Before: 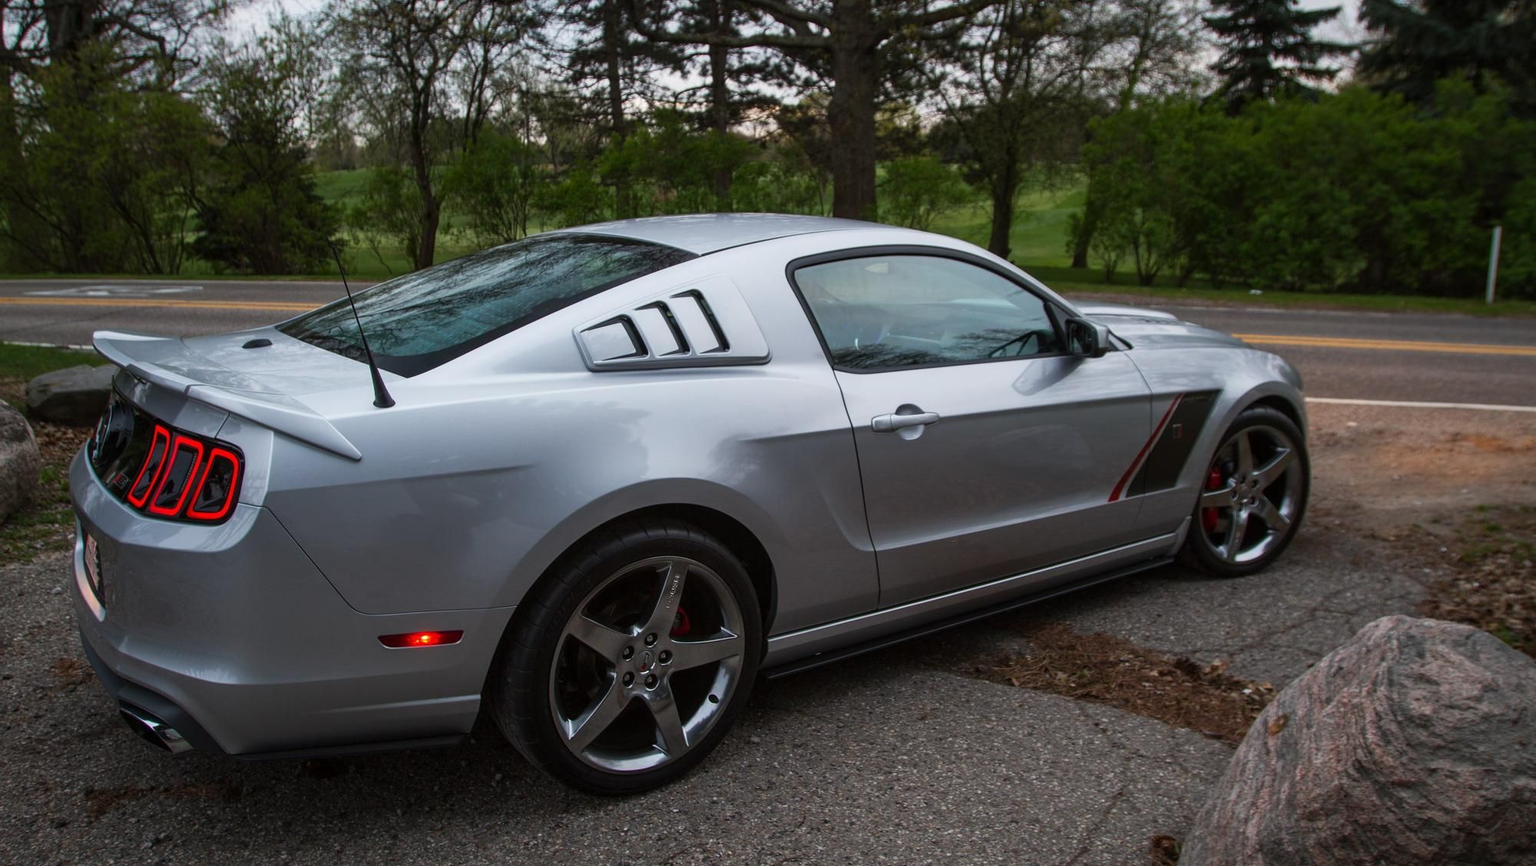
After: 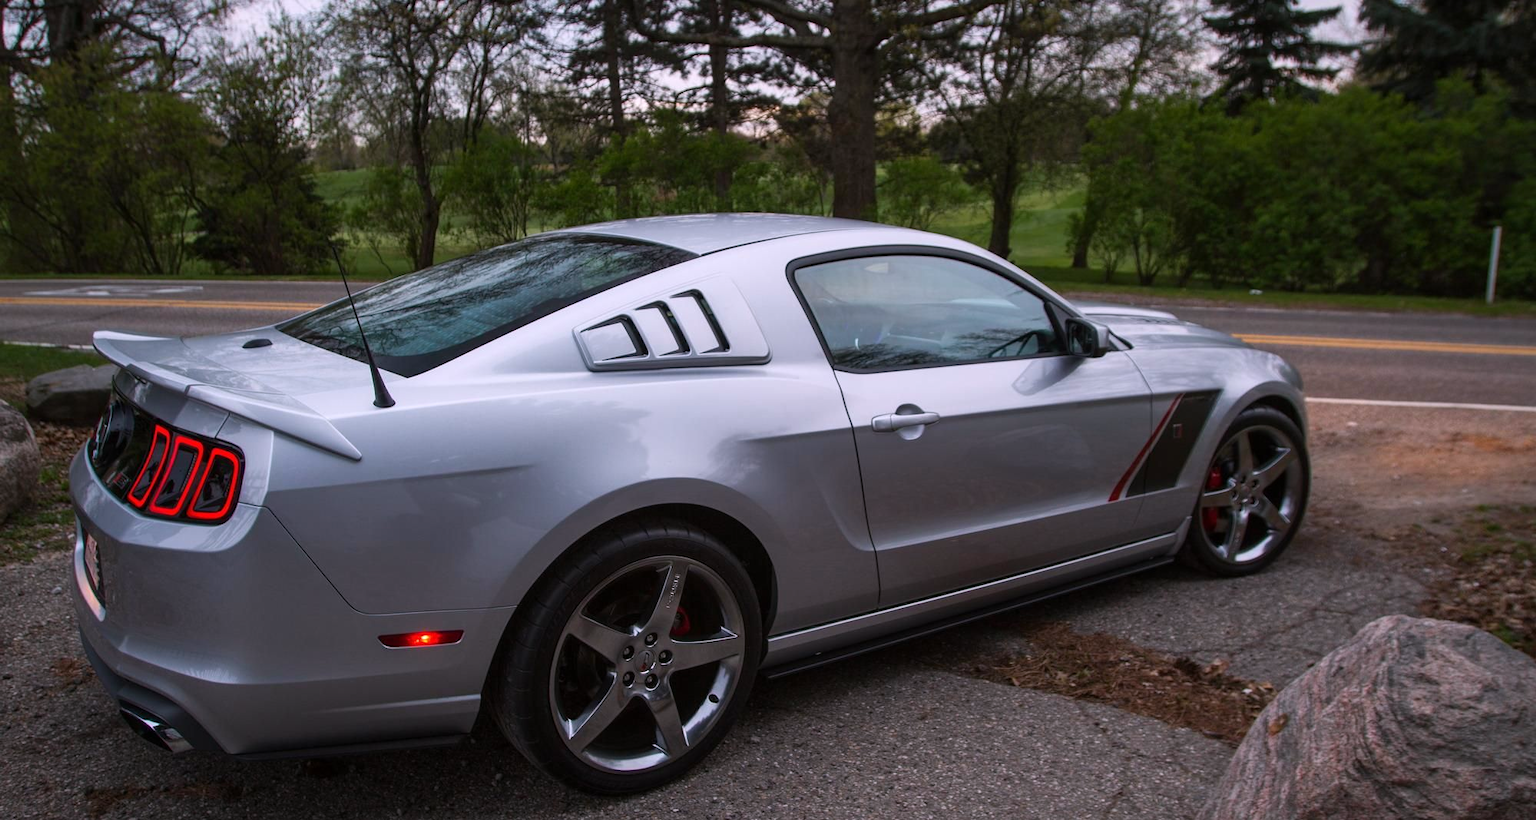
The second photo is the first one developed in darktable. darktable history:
white balance: red 1.05, blue 1.072
crop and rotate: top 0%, bottom 5.097%
